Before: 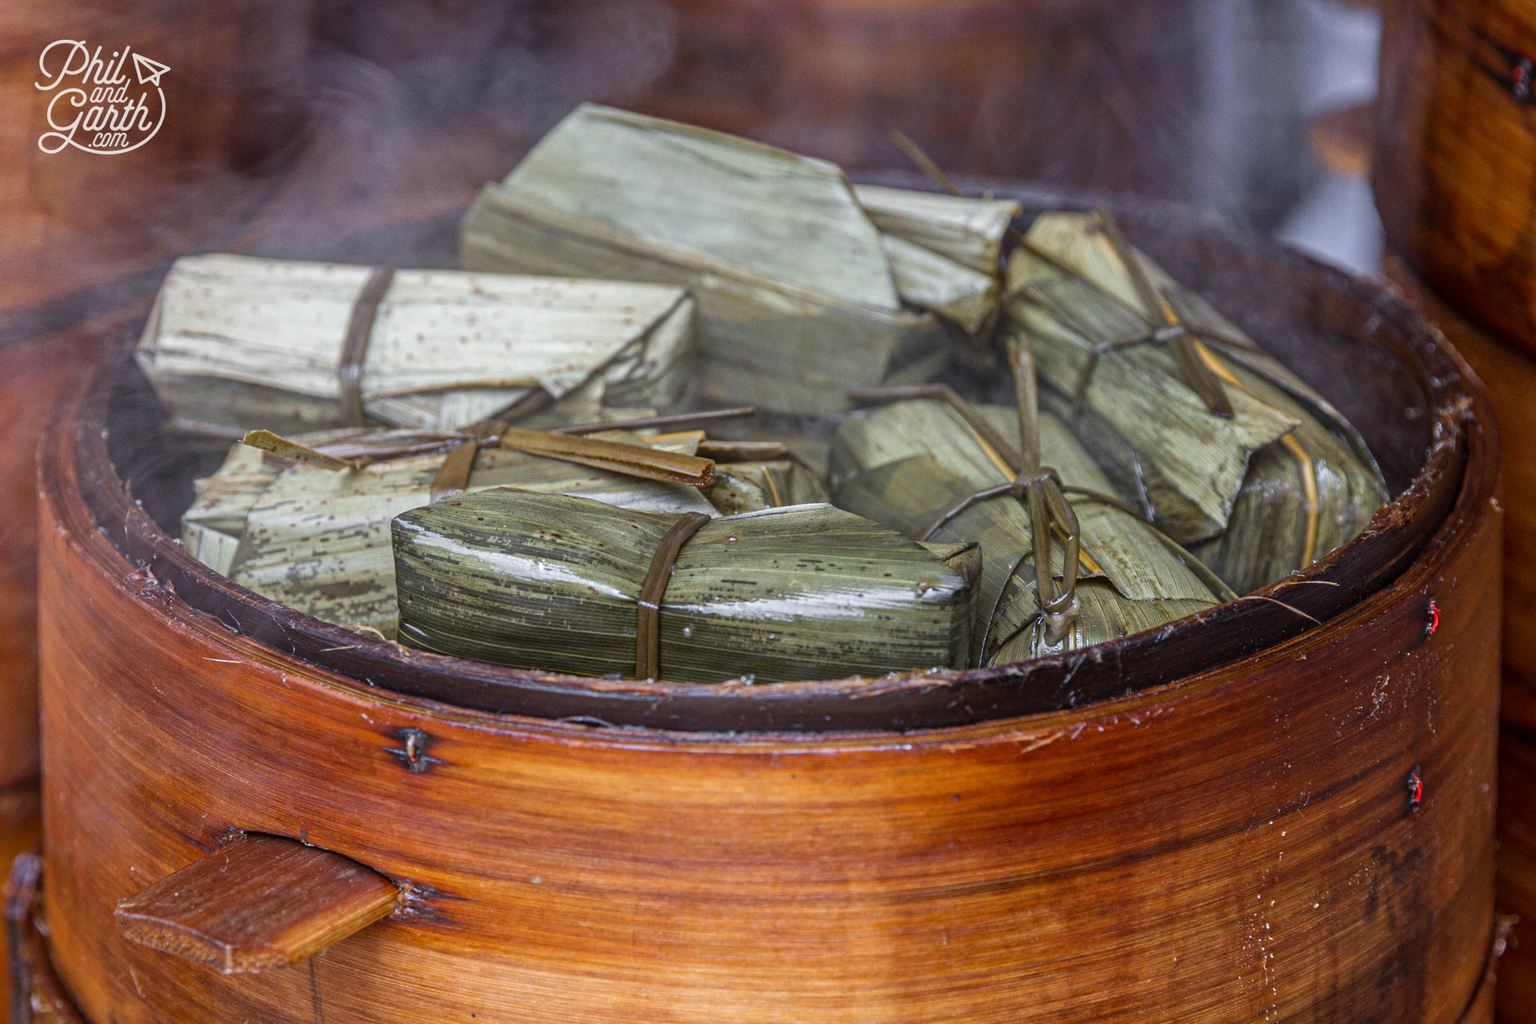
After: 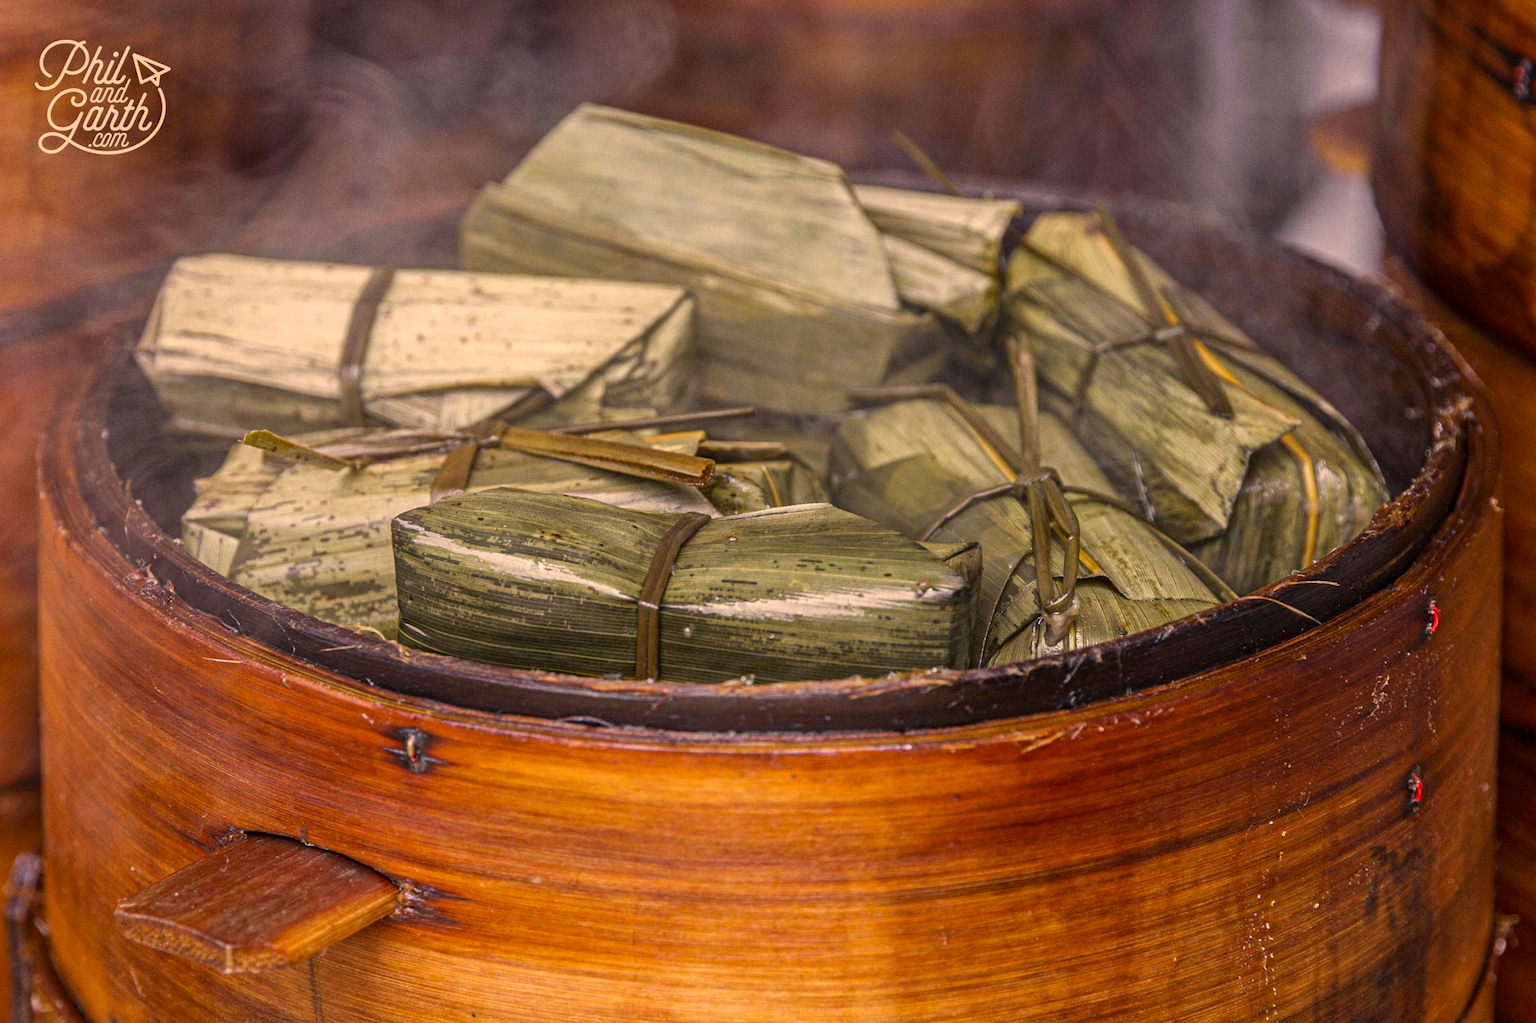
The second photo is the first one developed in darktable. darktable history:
shadows and highlights: shadows 29.5, highlights -30.27, low approximation 0.01, soften with gaussian
color correction: highlights a* 14.99, highlights b* 31.09
